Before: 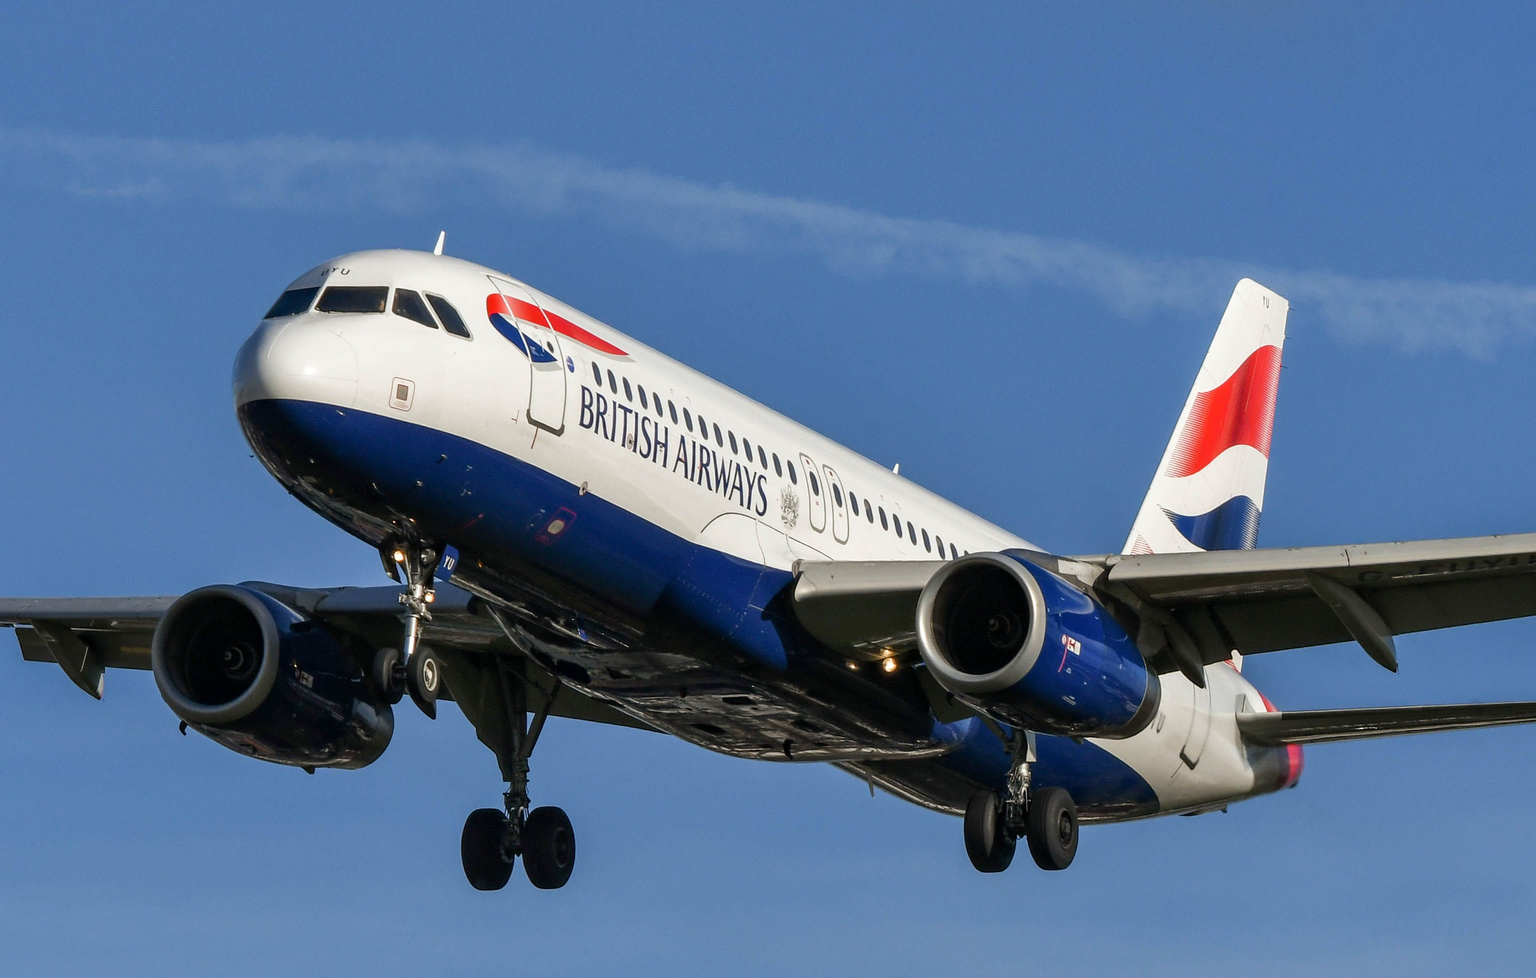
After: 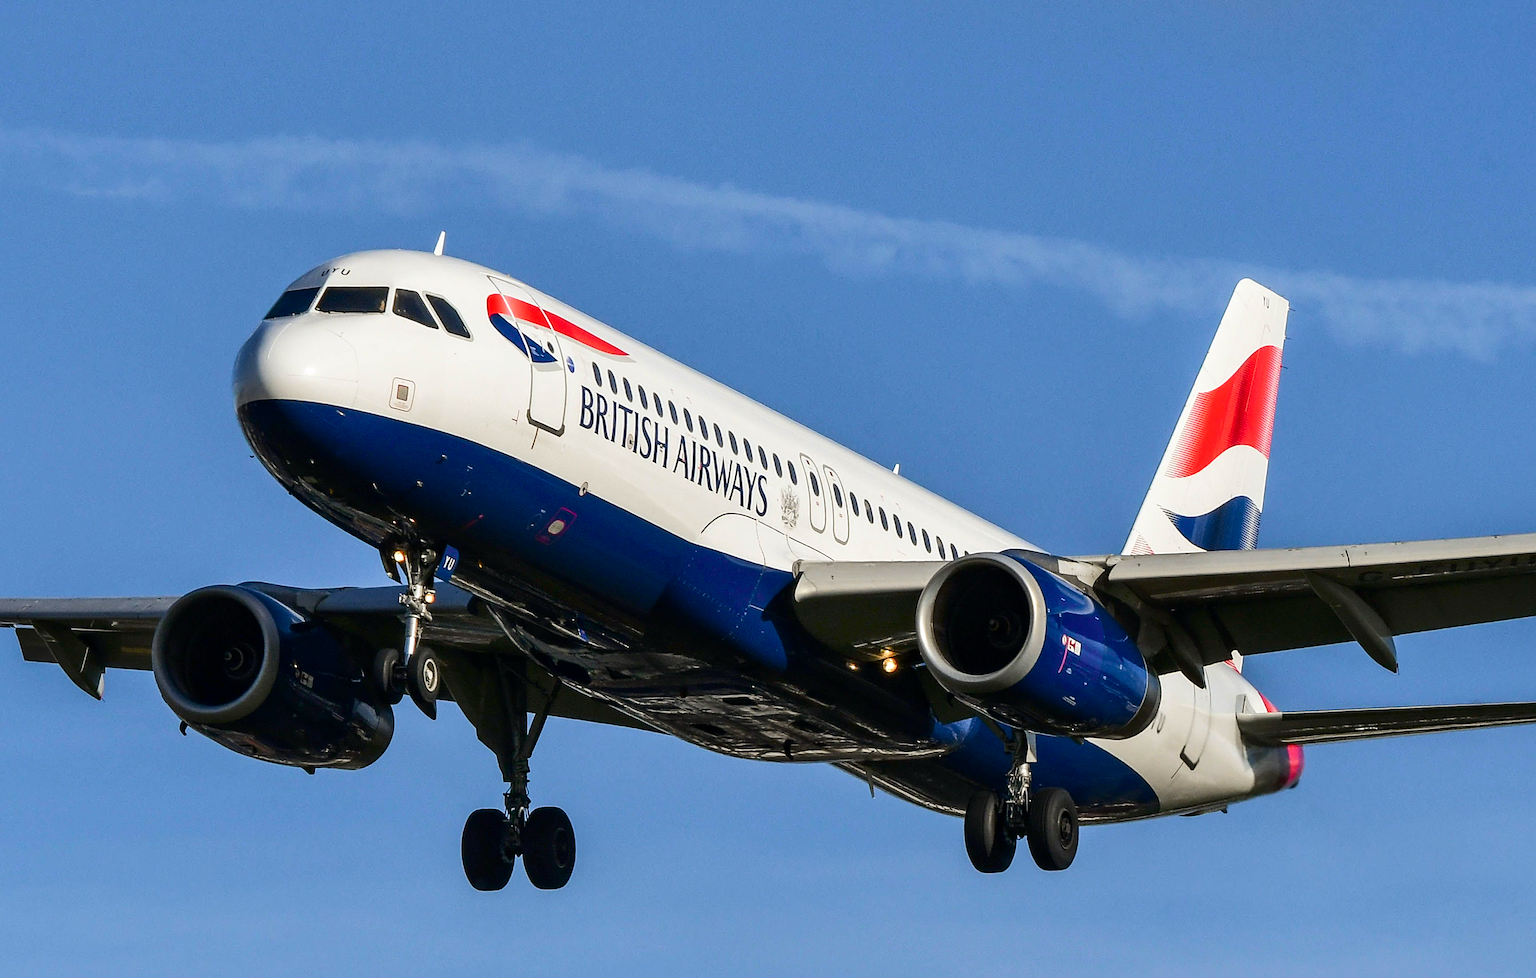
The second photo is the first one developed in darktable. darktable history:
tone equalizer: on, module defaults
tone curve: curves: ch0 [(0, 0) (0.126, 0.086) (0.338, 0.327) (0.494, 0.55) (0.703, 0.762) (1, 1)]; ch1 [(0, 0) (0.346, 0.324) (0.45, 0.431) (0.5, 0.5) (0.522, 0.517) (0.55, 0.578) (1, 1)]; ch2 [(0, 0) (0.44, 0.424) (0.501, 0.499) (0.554, 0.563) (0.622, 0.667) (0.707, 0.746) (1, 1)], color space Lab, independent channels, preserve colors none
sharpen: on, module defaults
